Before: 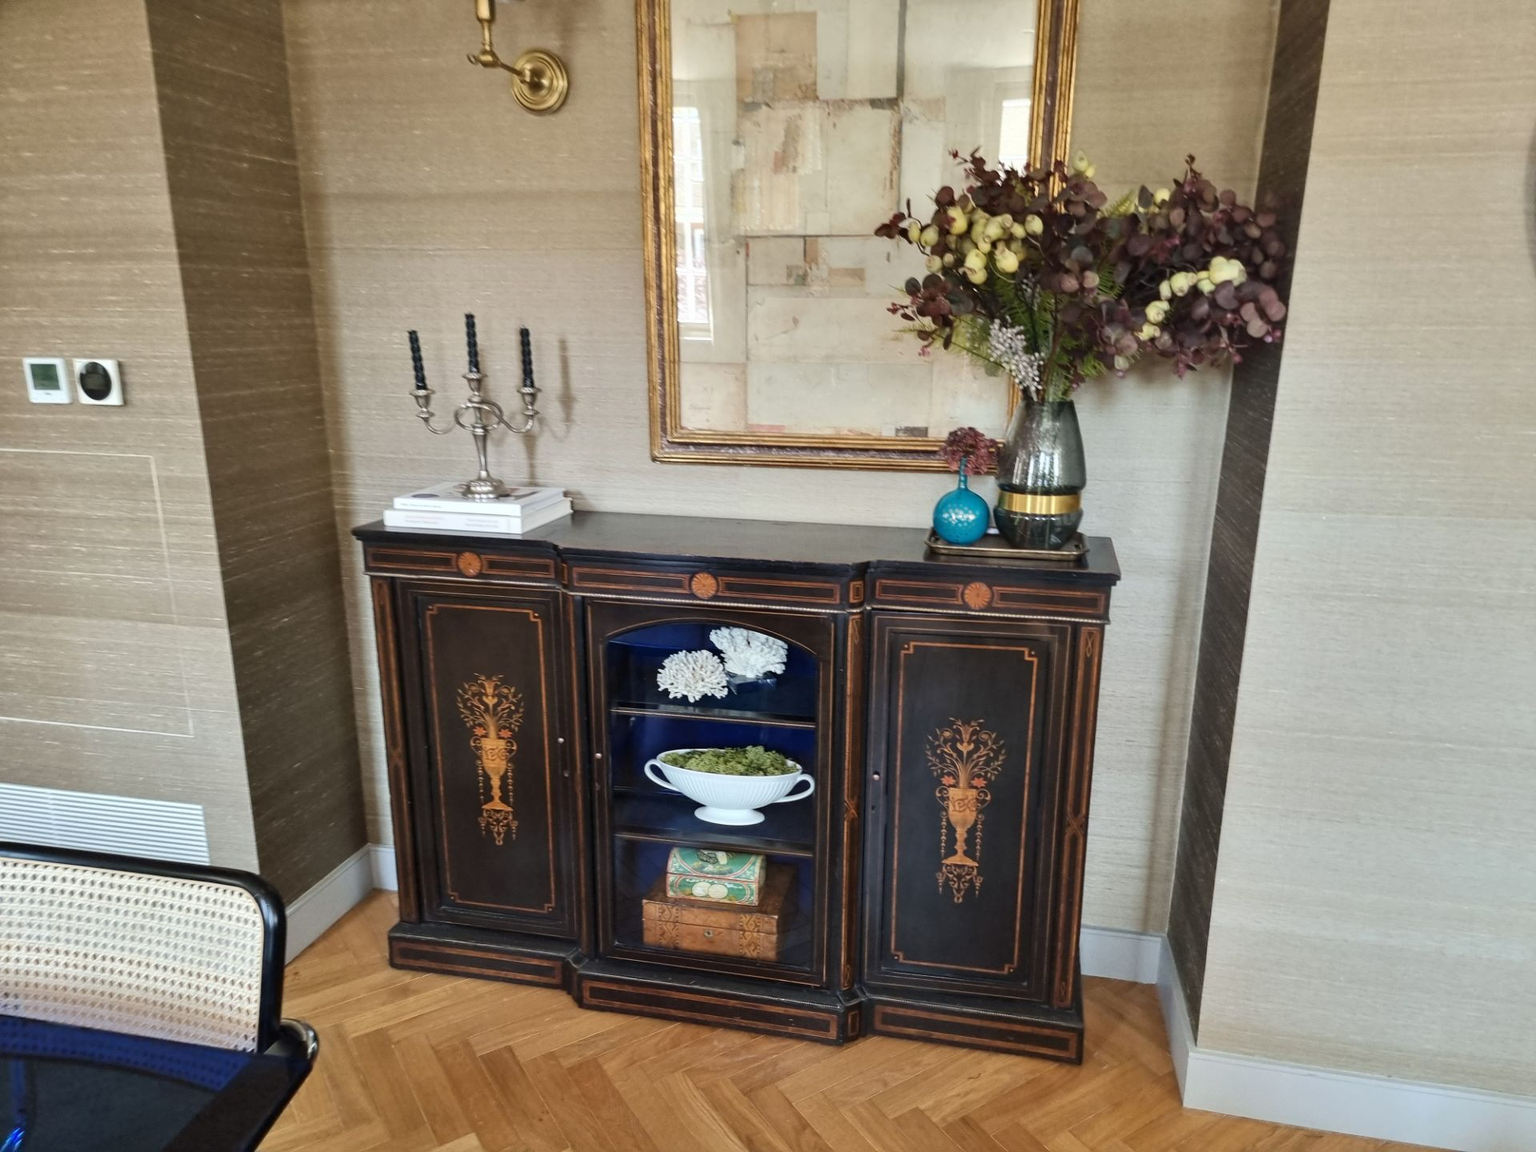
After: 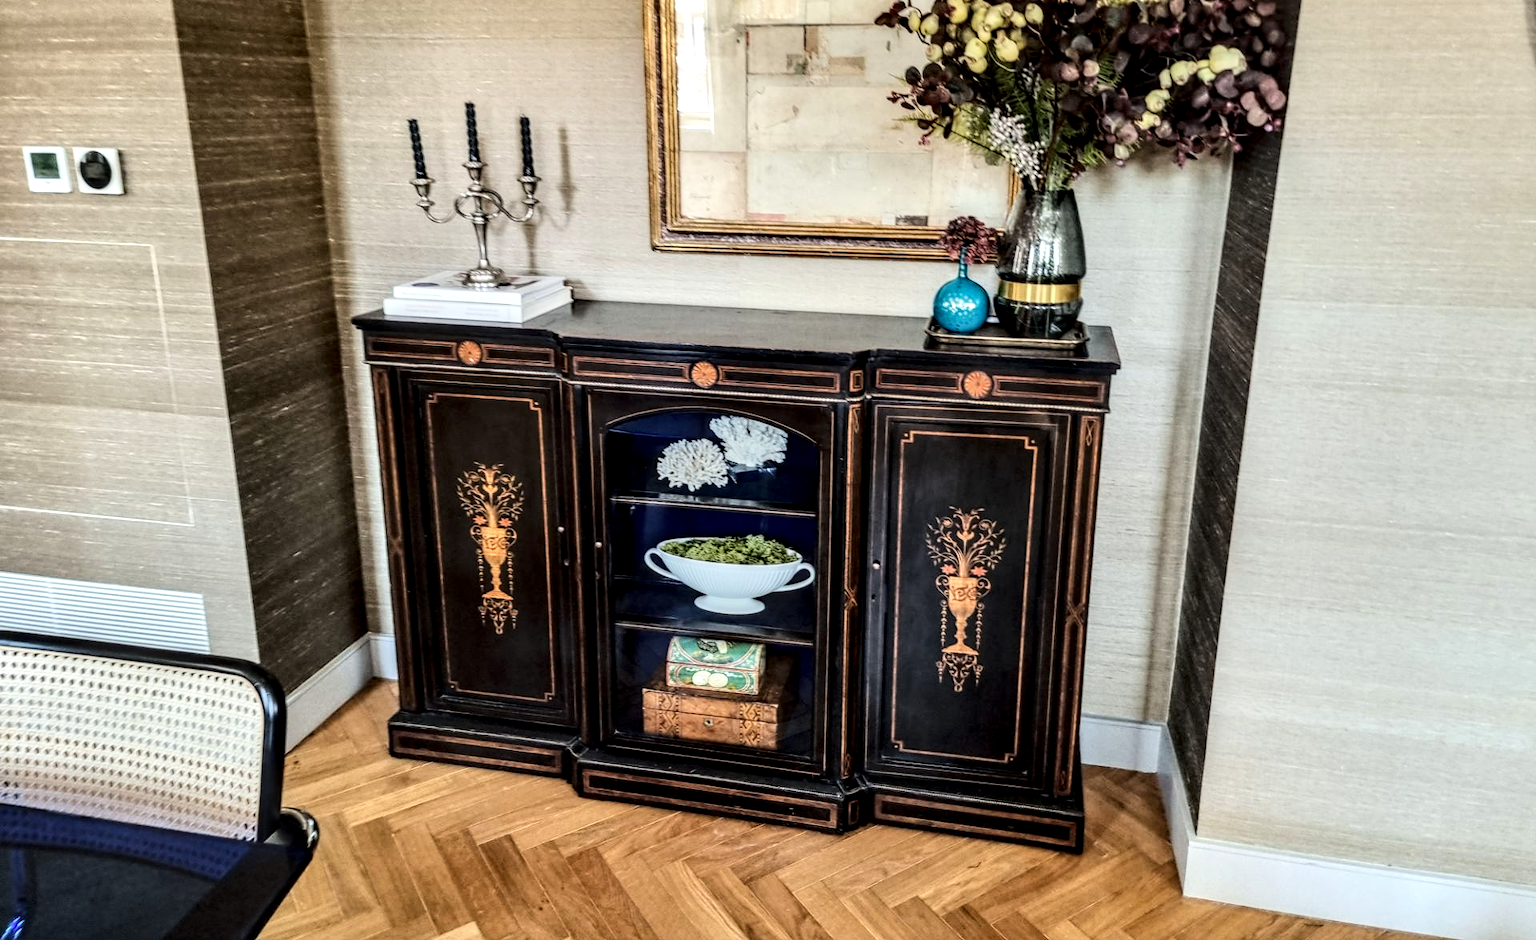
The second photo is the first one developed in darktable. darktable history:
contrast brightness saturation: contrast 0.072
crop and rotate: top 18.373%
base curve: curves: ch0 [(0, 0) (0.036, 0.025) (0.121, 0.166) (0.206, 0.329) (0.605, 0.79) (1, 1)]
local contrast: highlights 13%, shadows 37%, detail 184%, midtone range 0.475
